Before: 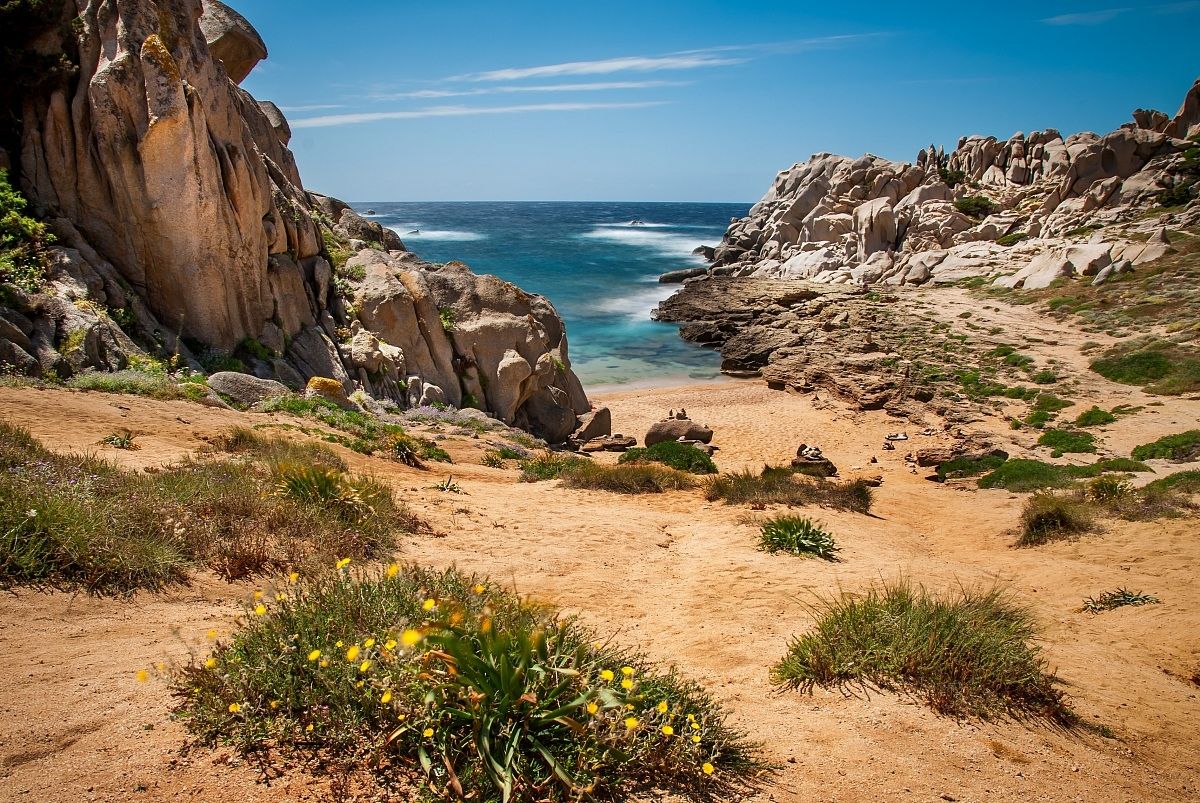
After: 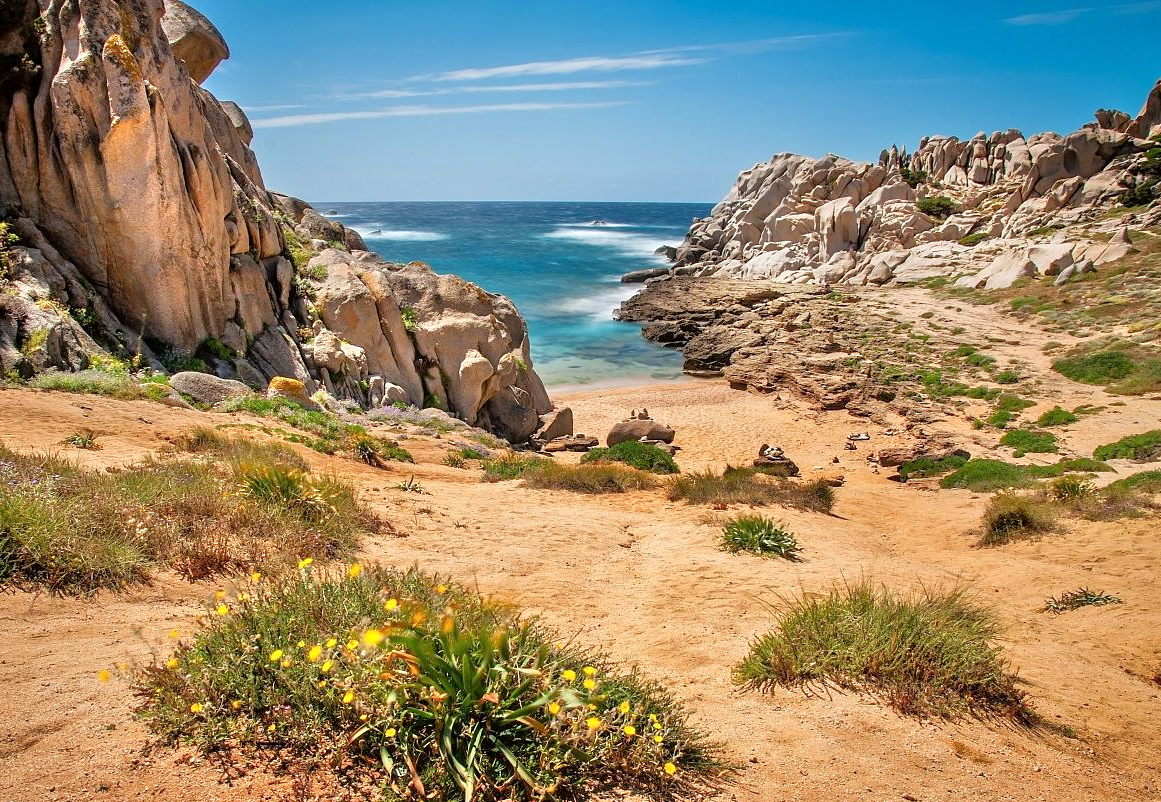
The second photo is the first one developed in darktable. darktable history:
tone equalizer: -7 EV 0.15 EV, -6 EV 0.6 EV, -5 EV 1.15 EV, -4 EV 1.33 EV, -3 EV 1.15 EV, -2 EV 0.6 EV, -1 EV 0.15 EV, mask exposure compensation -0.5 EV
crop and rotate: left 3.238%
